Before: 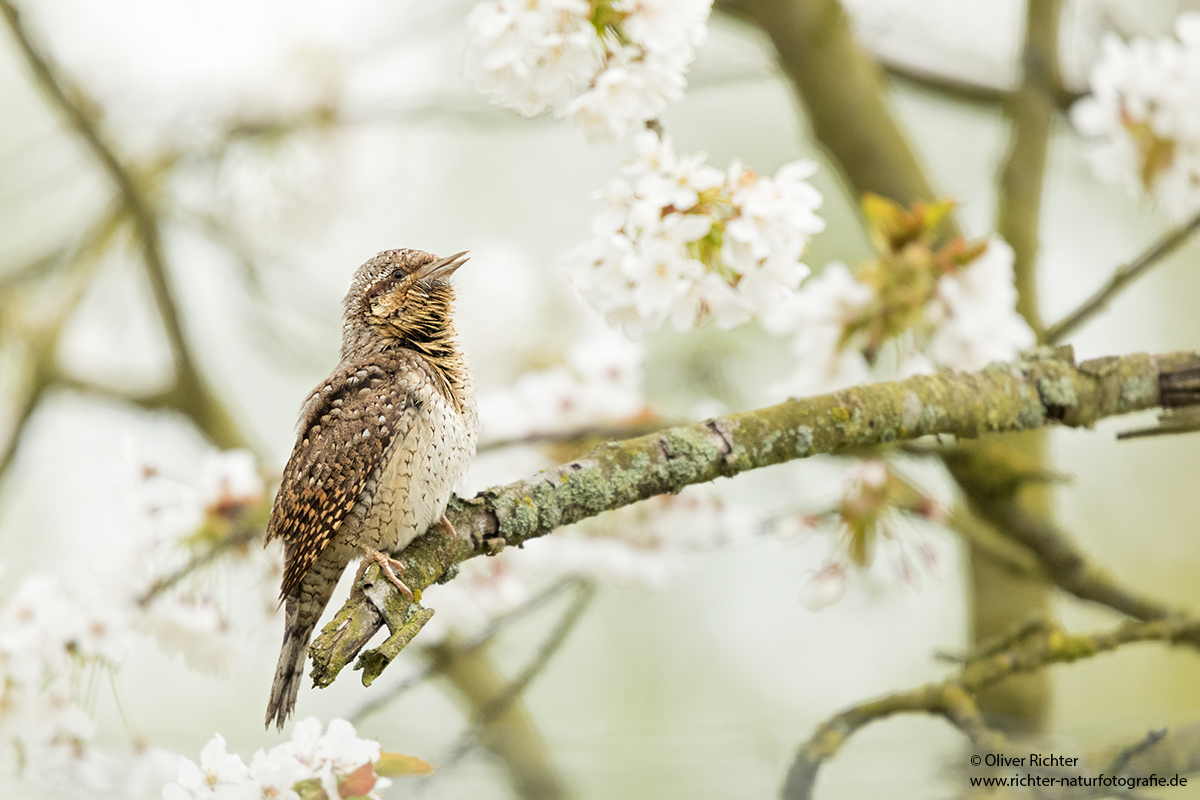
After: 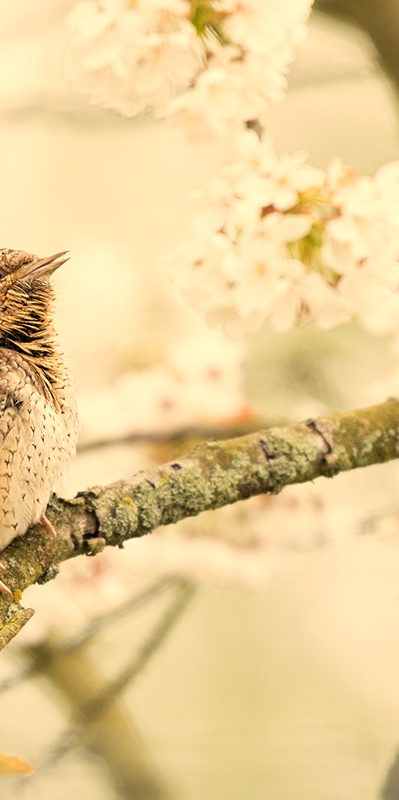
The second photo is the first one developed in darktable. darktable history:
white balance: red 1.138, green 0.996, blue 0.812
crop: left 33.36%, right 33.36%
